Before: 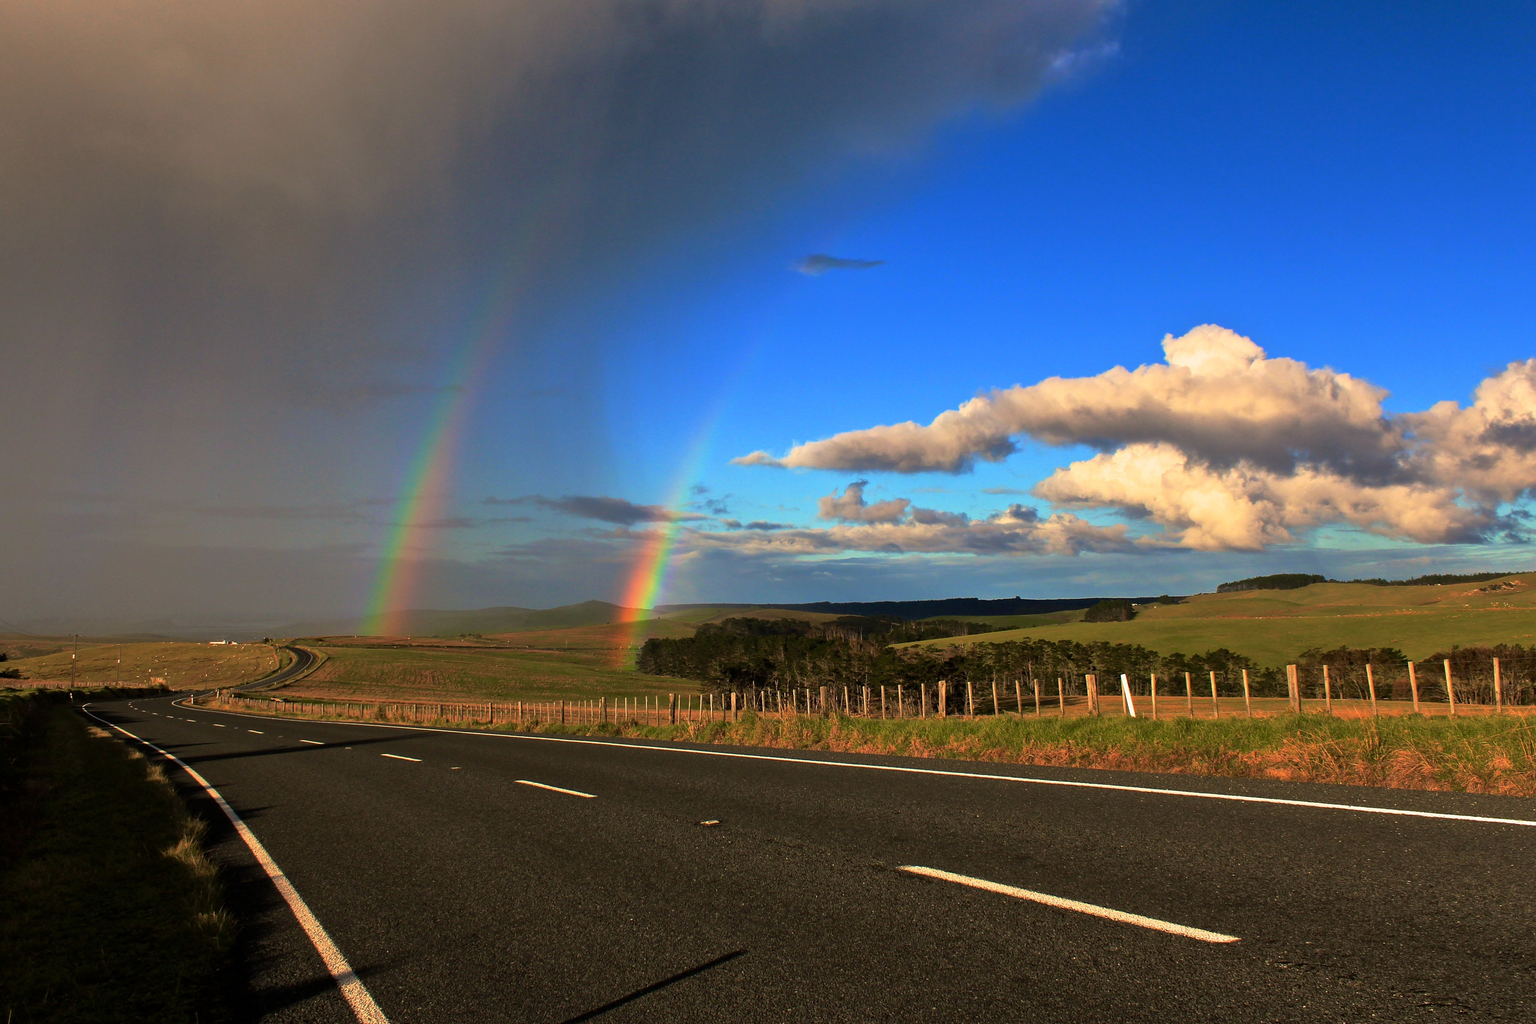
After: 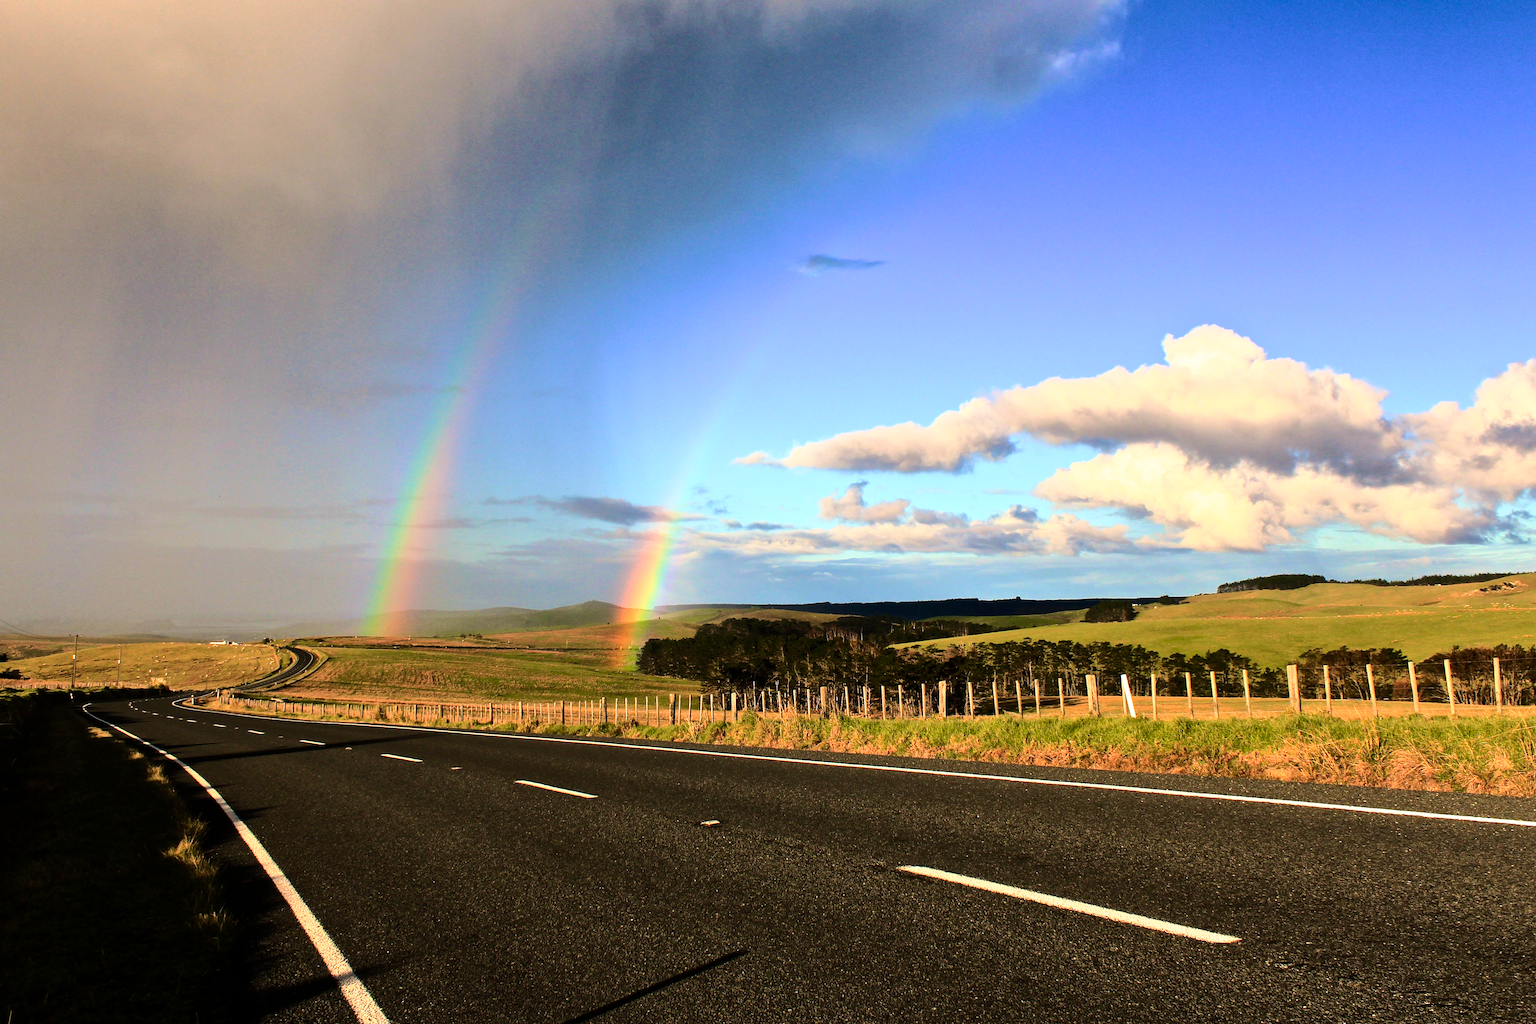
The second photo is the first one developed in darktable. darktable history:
tone curve: curves: ch0 [(0, 0) (0.004, 0.001) (0.133, 0.112) (0.325, 0.362) (0.832, 0.893) (1, 1)], preserve colors none
velvia: strength 6.62%
base curve: curves: ch0 [(0, 0) (0.036, 0.037) (0.121, 0.228) (0.46, 0.76) (0.859, 0.983) (1, 1)]
